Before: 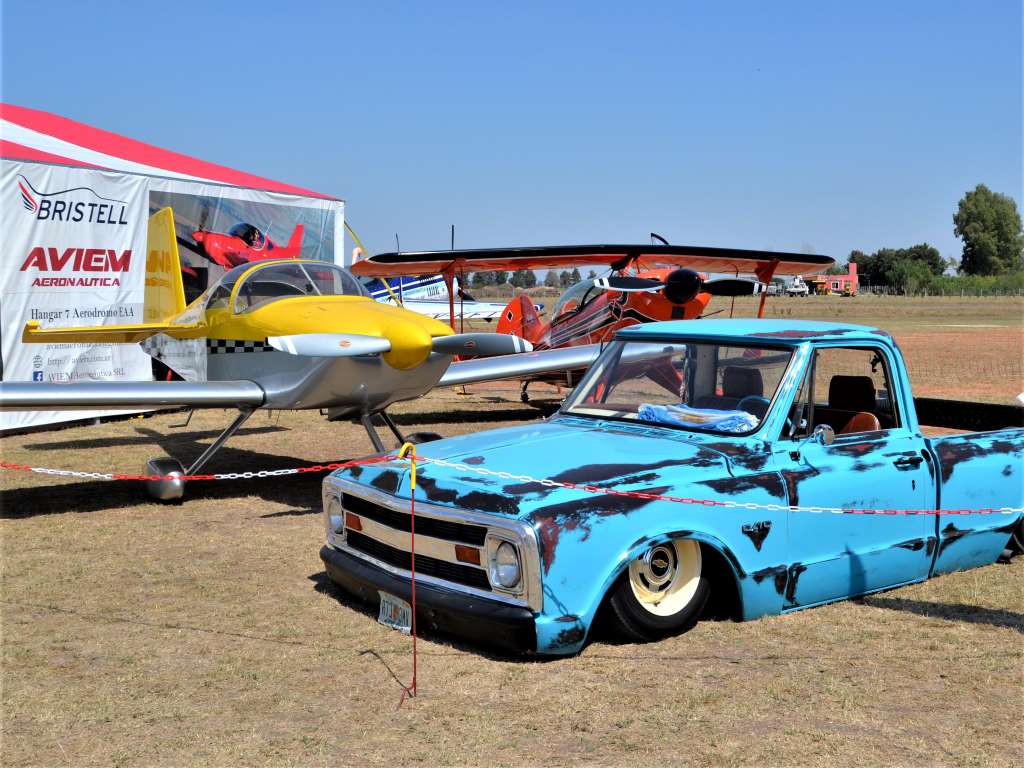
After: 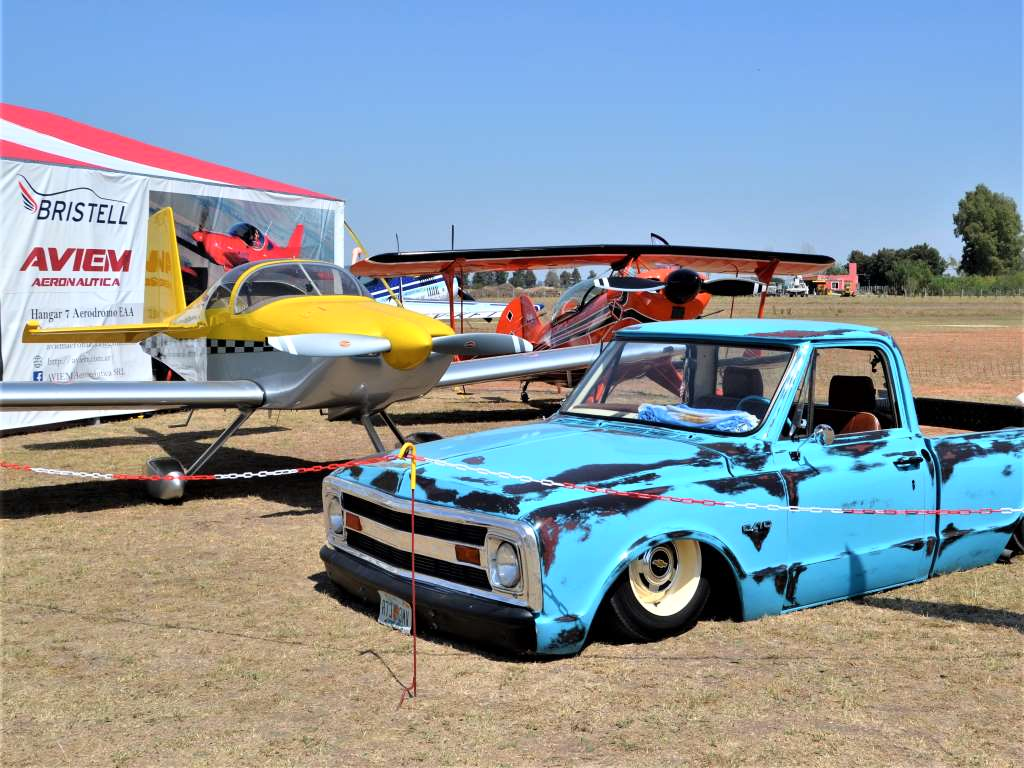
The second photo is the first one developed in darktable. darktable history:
tone curve: curves: ch0 [(0, 0) (0.003, 0.003) (0.011, 0.012) (0.025, 0.026) (0.044, 0.047) (0.069, 0.073) (0.1, 0.105) (0.136, 0.143) (0.177, 0.187) (0.224, 0.237) (0.277, 0.293) (0.335, 0.354) (0.399, 0.422) (0.468, 0.495) (0.543, 0.574) (0.623, 0.659) (0.709, 0.749) (0.801, 0.846) (0.898, 0.932) (1, 1)], color space Lab, independent channels, preserve colors none
